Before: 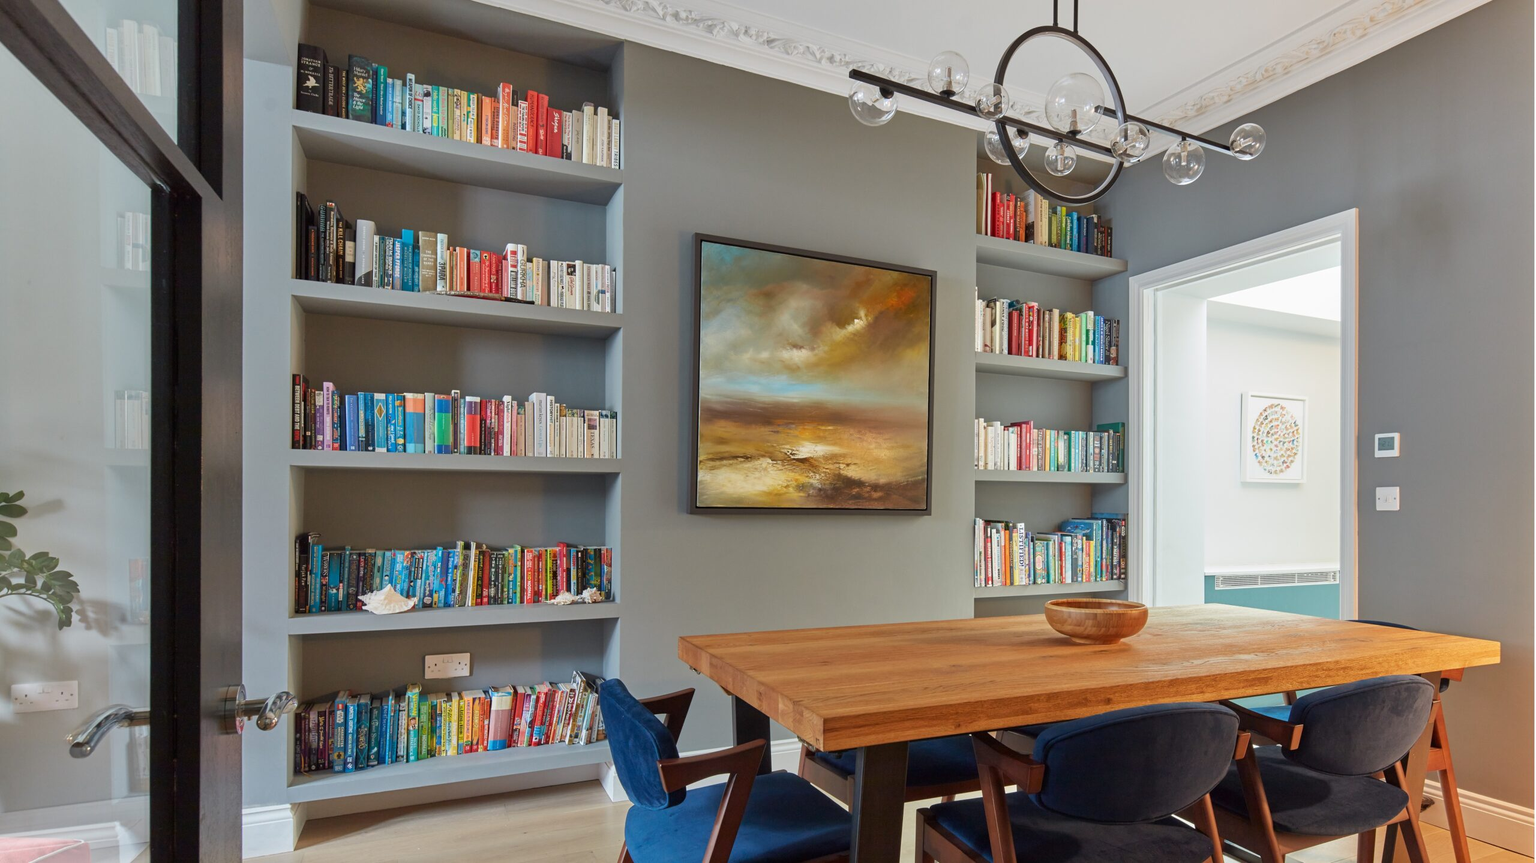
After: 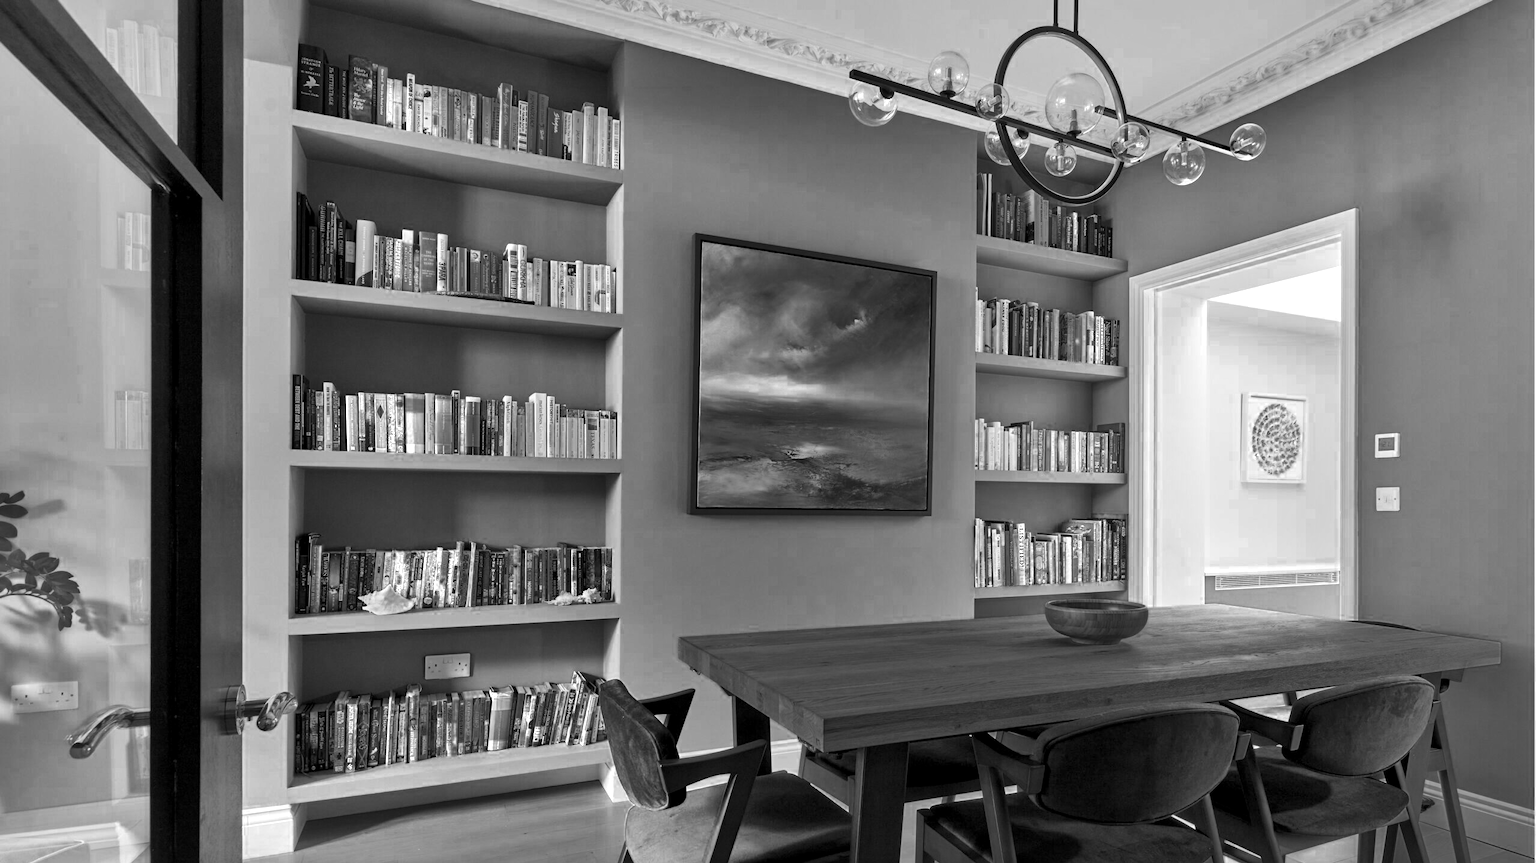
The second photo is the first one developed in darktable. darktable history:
color zones: curves: ch0 [(0.287, 0.048) (0.493, 0.484) (0.737, 0.816)]; ch1 [(0, 0) (0.143, 0) (0.286, 0) (0.429, 0) (0.571, 0) (0.714, 0) (0.857, 0)]
local contrast: mode bilateral grid, contrast 25, coarseness 60, detail 151%, midtone range 0.2
